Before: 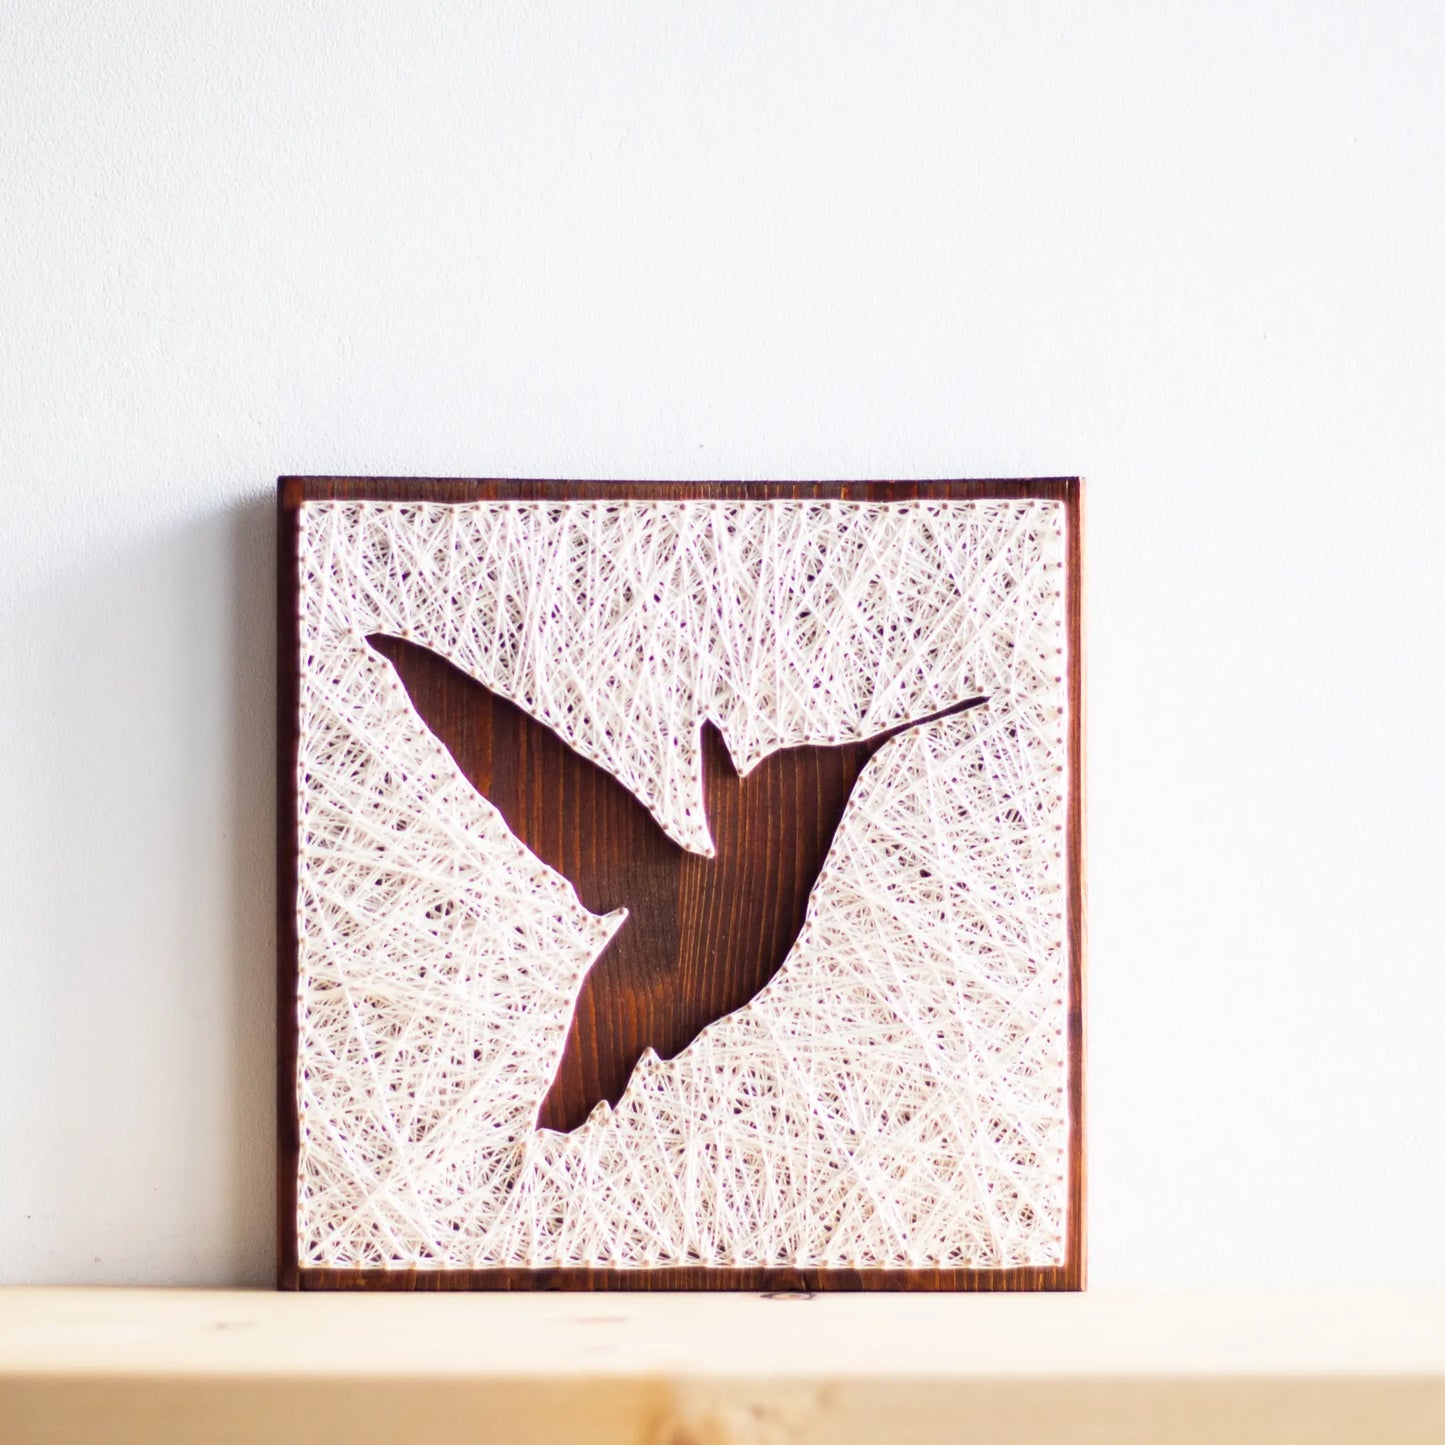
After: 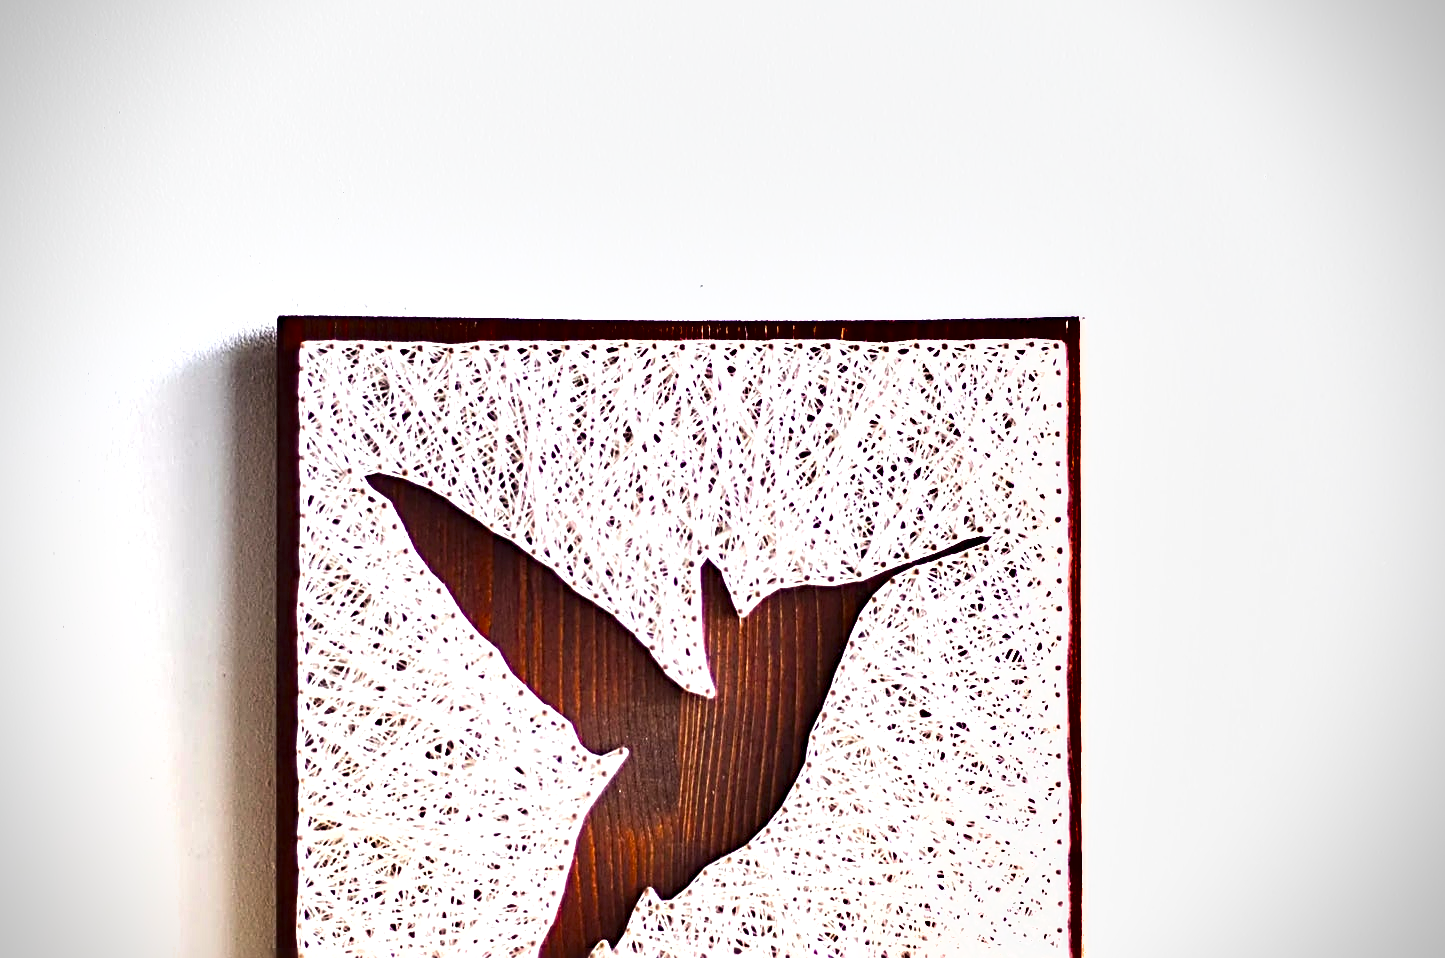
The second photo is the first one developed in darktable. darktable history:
vignetting: dithering 16-bit output
shadows and highlights: low approximation 0.01, soften with gaussian
color balance rgb: global offset › hue 172.31°, perceptual saturation grading › global saturation 14.937%
exposure: exposure 0.561 EV, compensate highlight preservation false
sharpen: radius 3.728, amount 0.924
crop: top 11.139%, bottom 22.558%
